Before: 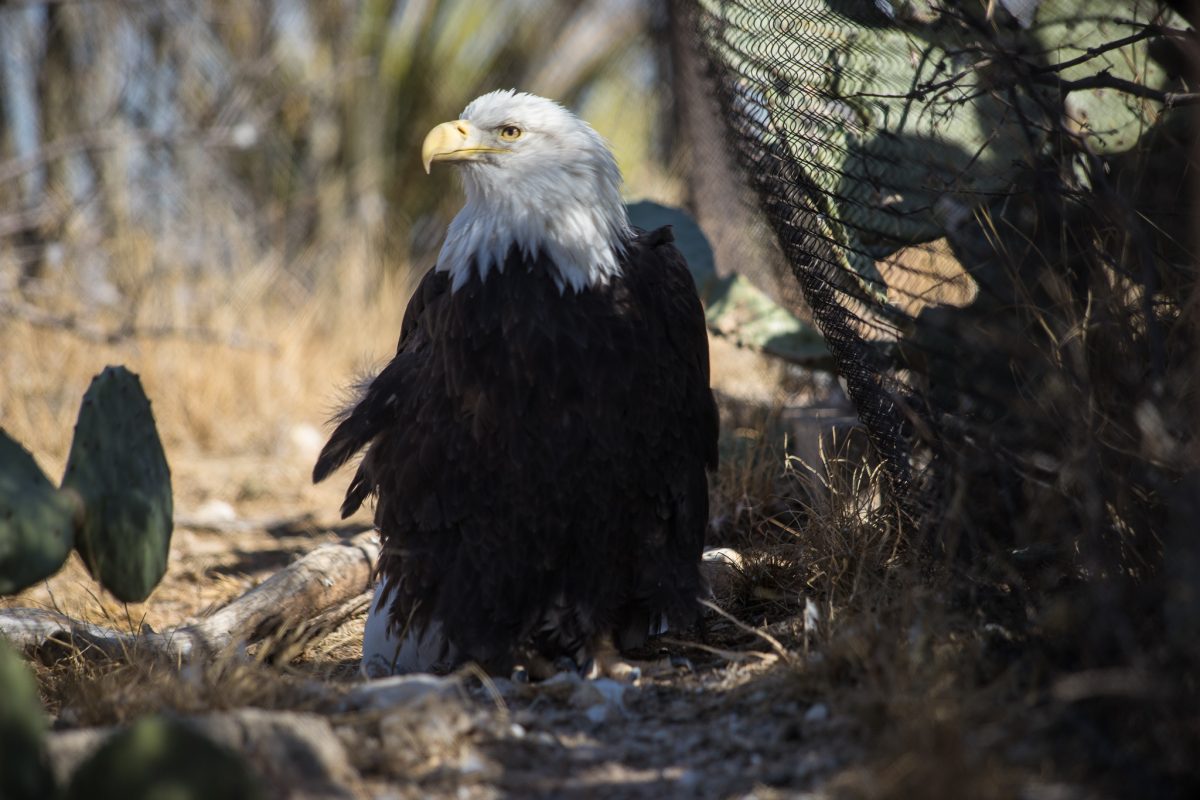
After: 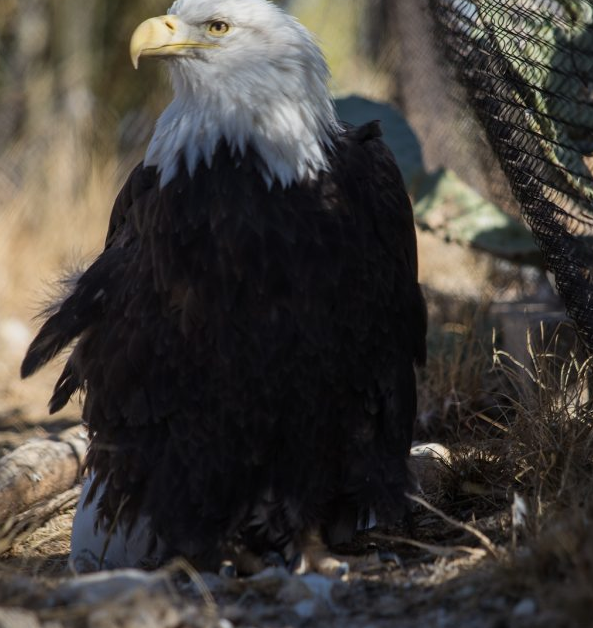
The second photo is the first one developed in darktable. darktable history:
exposure: exposure -0.242 EV, compensate highlight preservation false
crop and rotate: angle 0.02°, left 24.353%, top 13.219%, right 26.156%, bottom 8.224%
